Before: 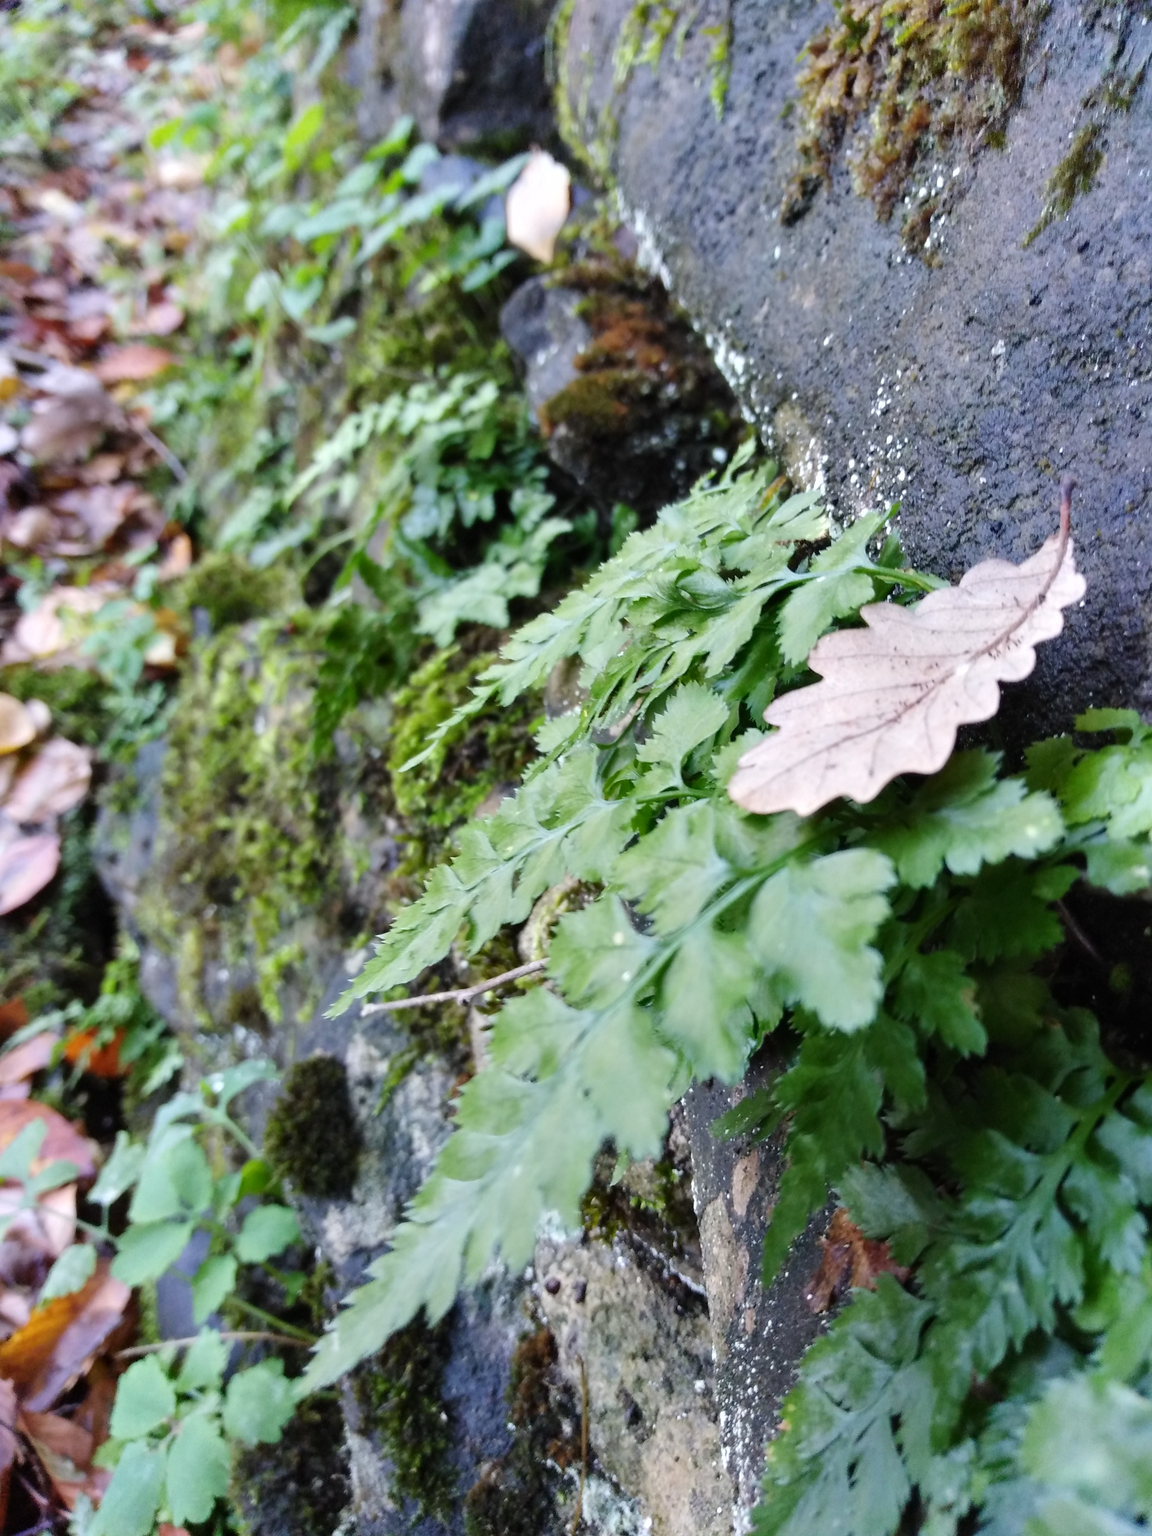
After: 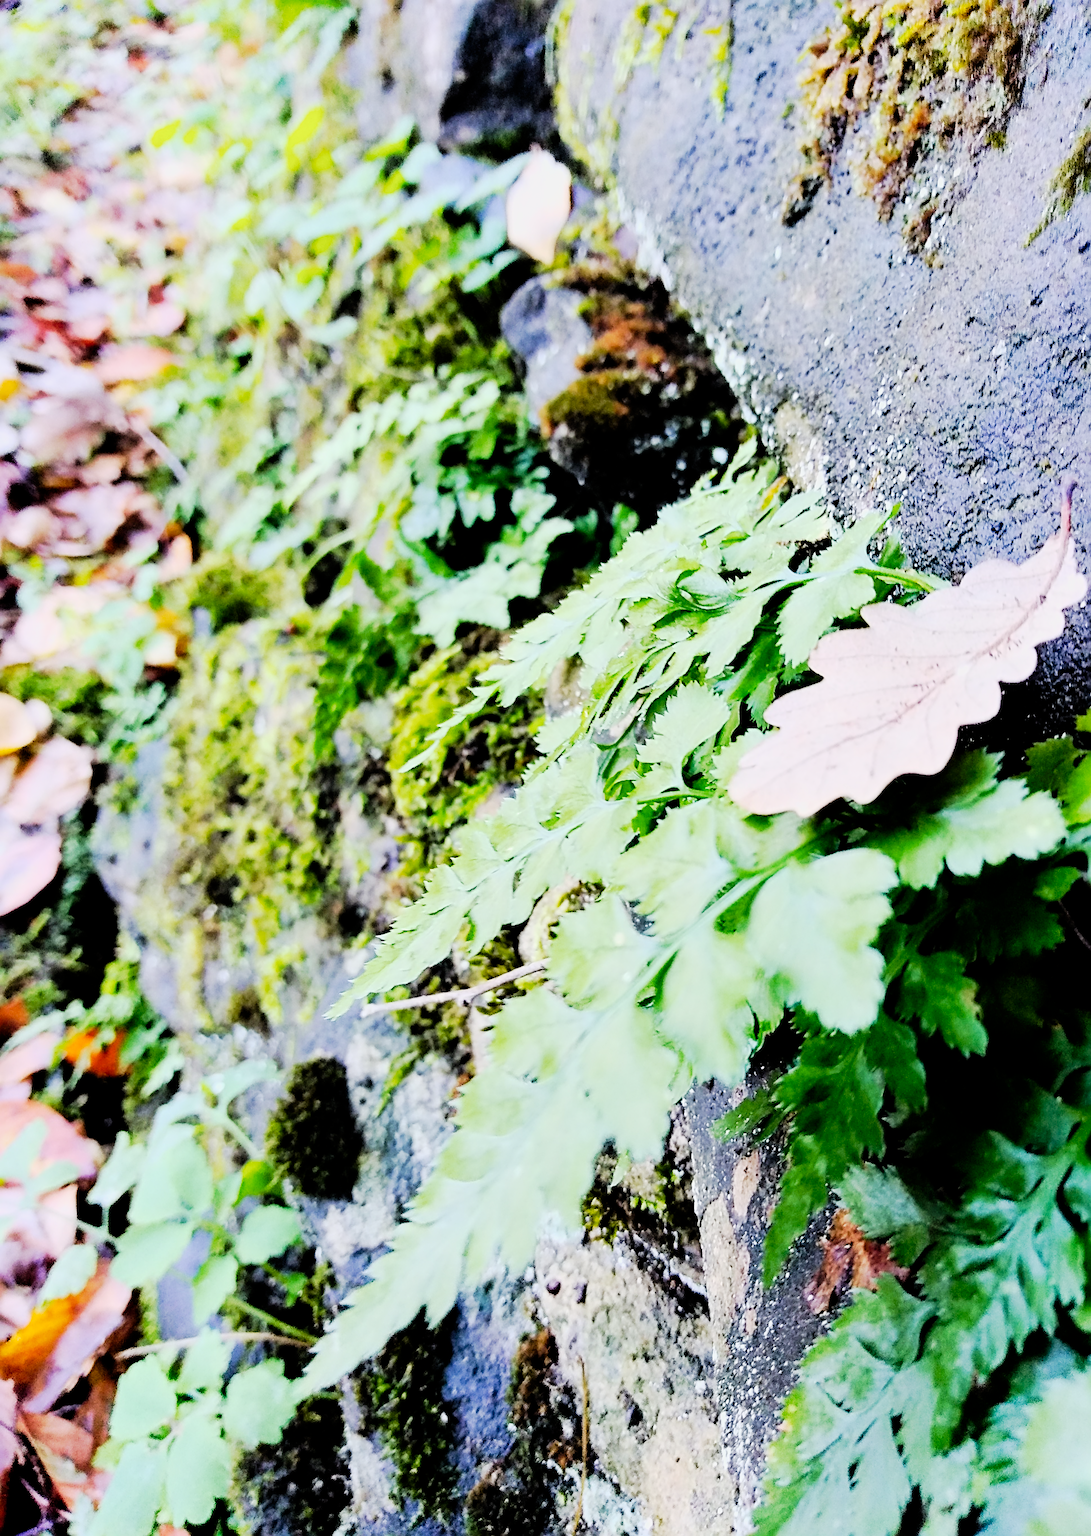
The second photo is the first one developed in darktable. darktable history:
color balance rgb: linear chroma grading › global chroma 3.848%, perceptual saturation grading › global saturation 0.759%, global vibrance 23.887%
tone equalizer: -8 EV -0.387 EV, -7 EV -0.42 EV, -6 EV -0.342 EV, -5 EV -0.229 EV, -3 EV 0.198 EV, -2 EV 0.352 EV, -1 EV 0.384 EV, +0 EV 0.418 EV, mask exposure compensation -0.501 EV
crop and rotate: right 5.311%
filmic rgb: black relative exposure -7.55 EV, white relative exposure 4.65 EV, target black luminance 0%, hardness 3.48, latitude 50.26%, contrast 1.033, highlights saturation mix 8.9%, shadows ↔ highlights balance -0.138%, color science v6 (2022), iterations of high-quality reconstruction 10
tone curve: curves: ch0 [(0, 0) (0.037, 0.011) (0.135, 0.093) (0.266, 0.281) (0.461, 0.555) (0.581, 0.716) (0.675, 0.793) (0.767, 0.849) (0.91, 0.924) (1, 0.979)]; ch1 [(0, 0) (0.292, 0.278) (0.419, 0.423) (0.493, 0.492) (0.506, 0.5) (0.534, 0.529) (0.562, 0.562) (0.641, 0.663) (0.754, 0.76) (1, 1)]; ch2 [(0, 0) (0.294, 0.3) (0.361, 0.372) (0.429, 0.445) (0.478, 0.486) (0.502, 0.498) (0.518, 0.522) (0.531, 0.549) (0.561, 0.579) (0.64, 0.645) (0.7, 0.7) (0.861, 0.808) (1, 0.951)], preserve colors none
exposure: black level correction 0, exposure 0.395 EV, compensate highlight preservation false
sharpen: radius 3.057, amount 0.757
